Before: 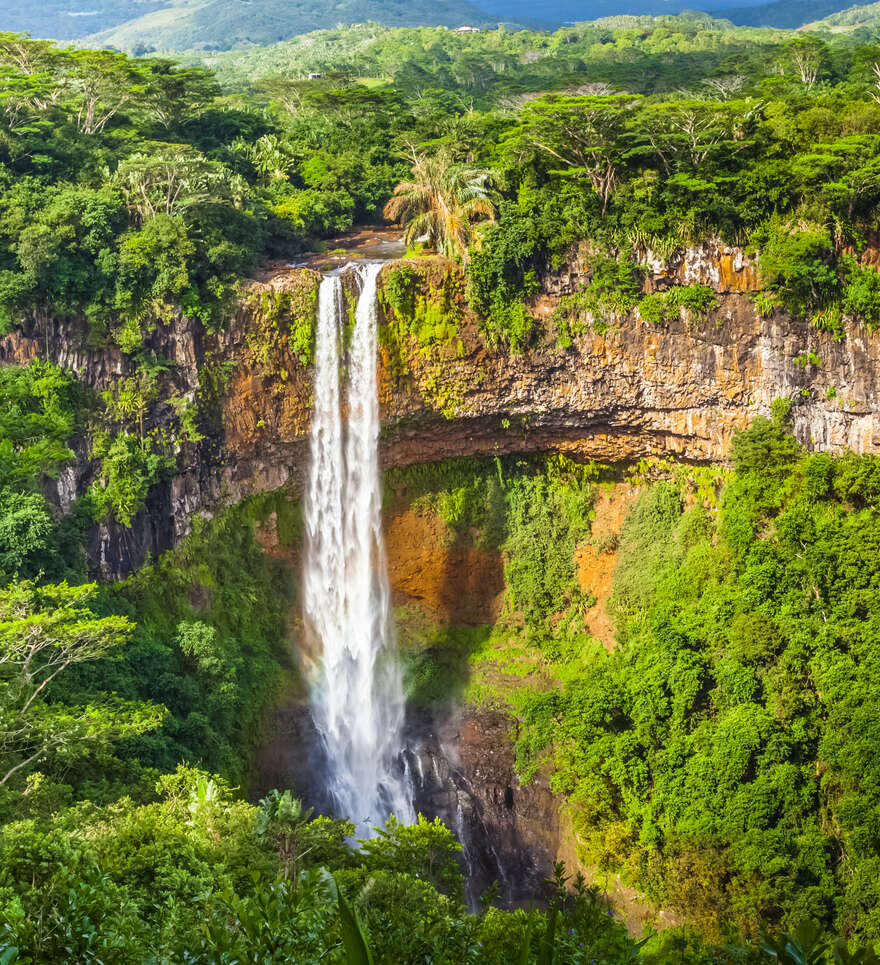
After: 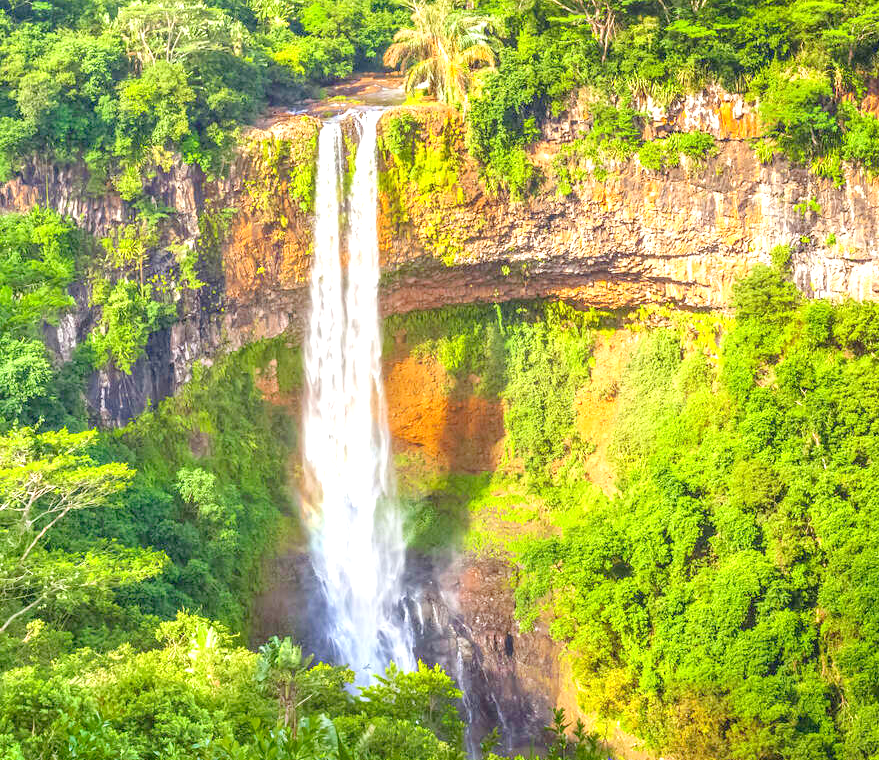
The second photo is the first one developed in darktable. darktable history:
levels: levels [0, 0.397, 0.955]
crop and rotate: top 15.91%, bottom 5.324%
exposure: black level correction 0, exposure 0.691 EV, compensate highlight preservation false
